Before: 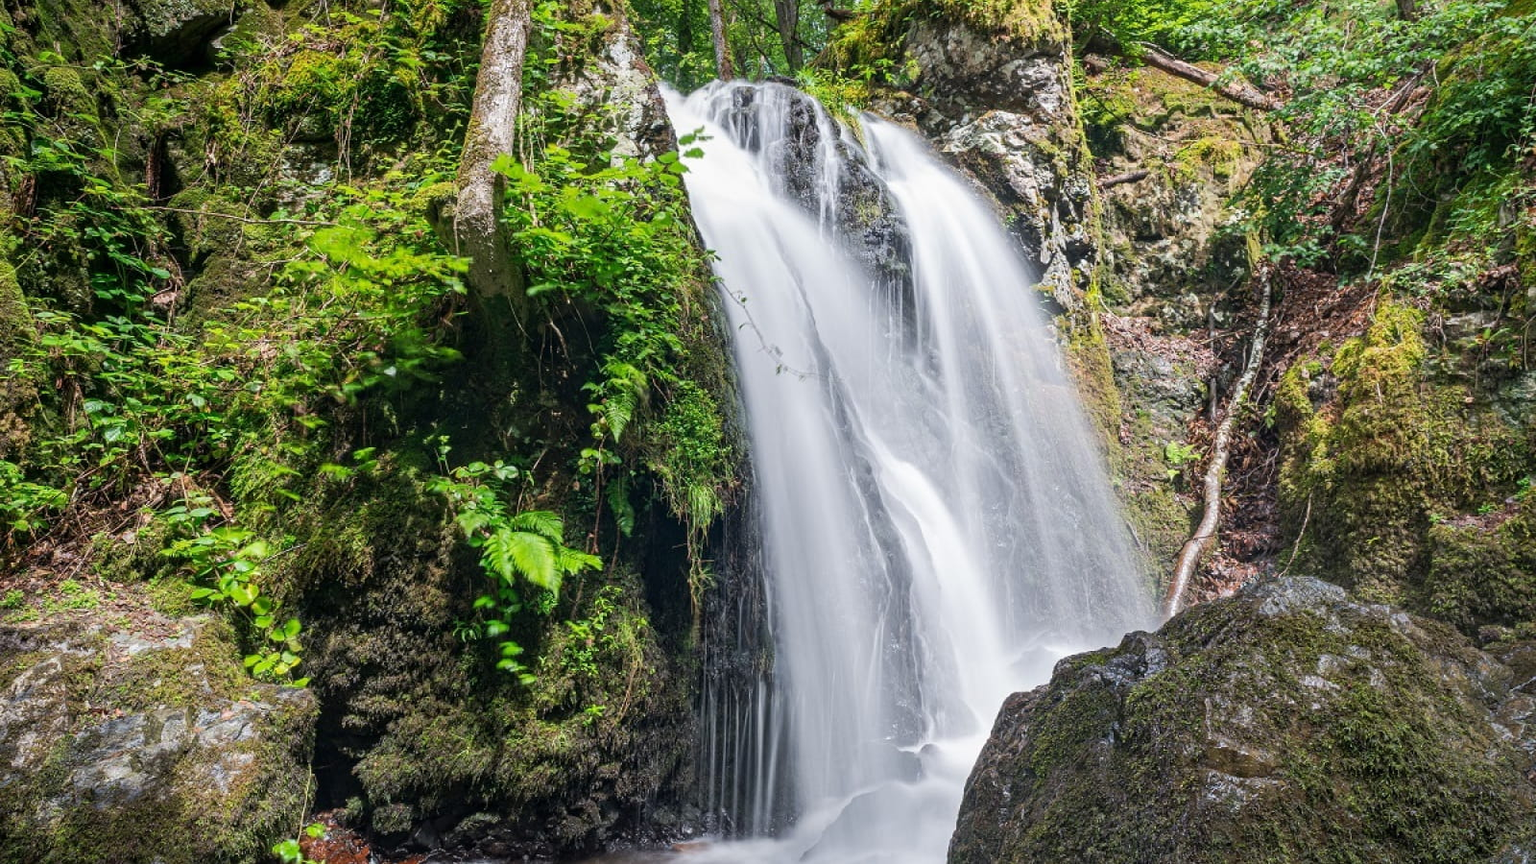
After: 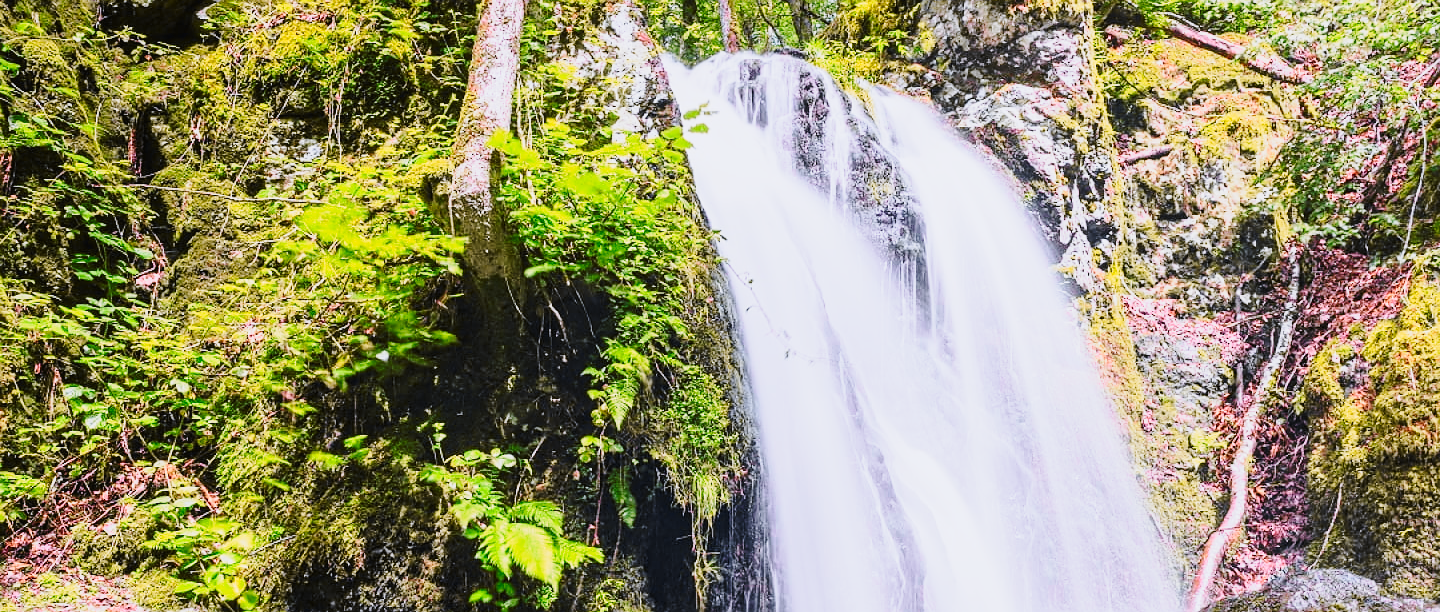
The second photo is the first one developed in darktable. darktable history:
crop: left 1.509%, top 3.452%, right 7.696%, bottom 28.452%
tone curve: curves: ch0 [(0, 0.017) (0.239, 0.277) (0.508, 0.593) (0.826, 0.855) (1, 0.945)]; ch1 [(0, 0) (0.401, 0.42) (0.442, 0.47) (0.492, 0.498) (0.511, 0.504) (0.555, 0.586) (0.681, 0.739) (1, 1)]; ch2 [(0, 0) (0.411, 0.433) (0.5, 0.504) (0.545, 0.574) (1, 1)], color space Lab, independent channels, preserve colors none
base curve: curves: ch0 [(0, 0) (0.028, 0.03) (0.121, 0.232) (0.46, 0.748) (0.859, 0.968) (1, 1)], preserve colors none
white balance: red 1.042, blue 1.17
sharpen: radius 1
